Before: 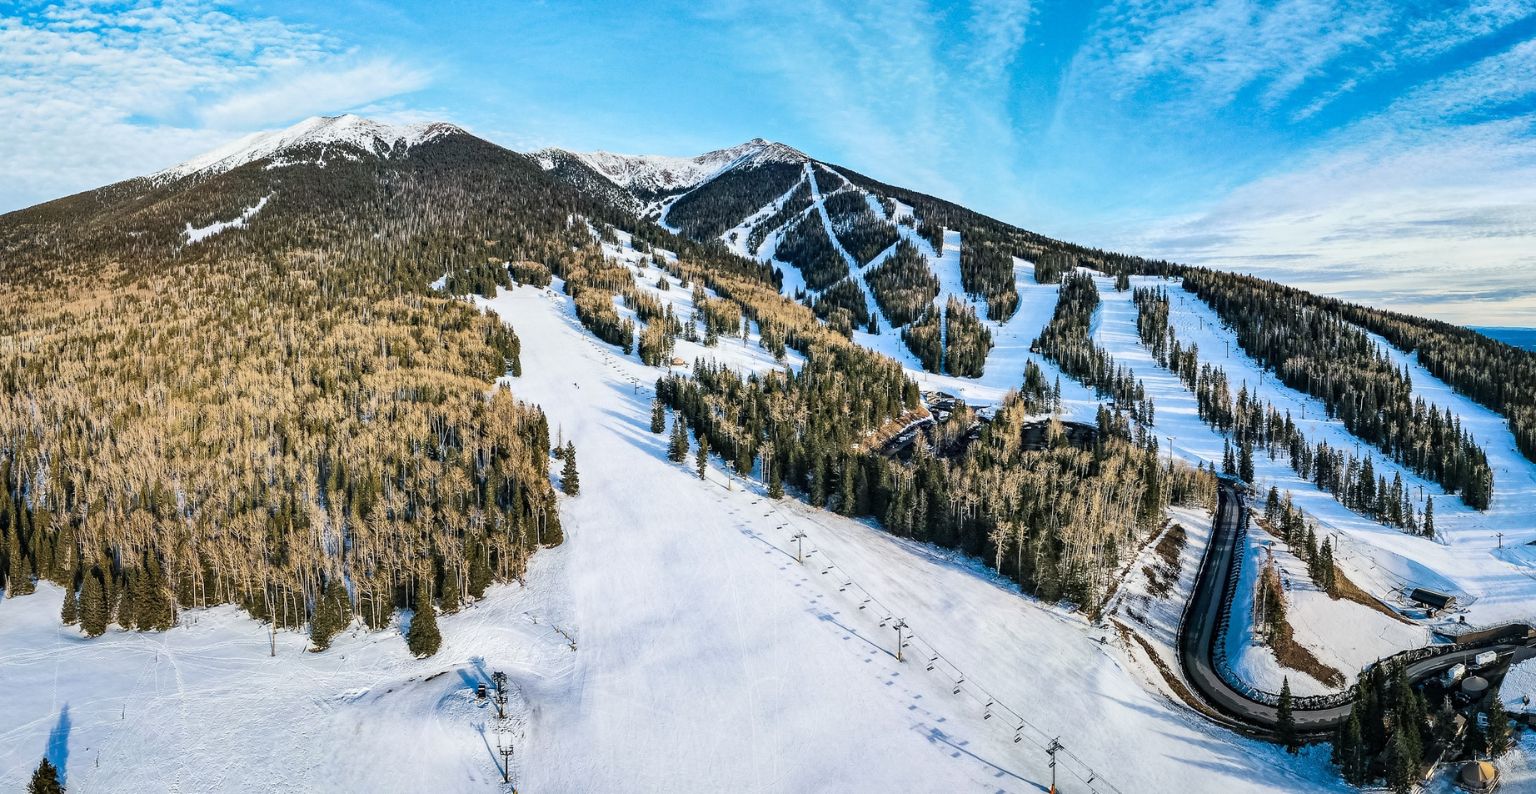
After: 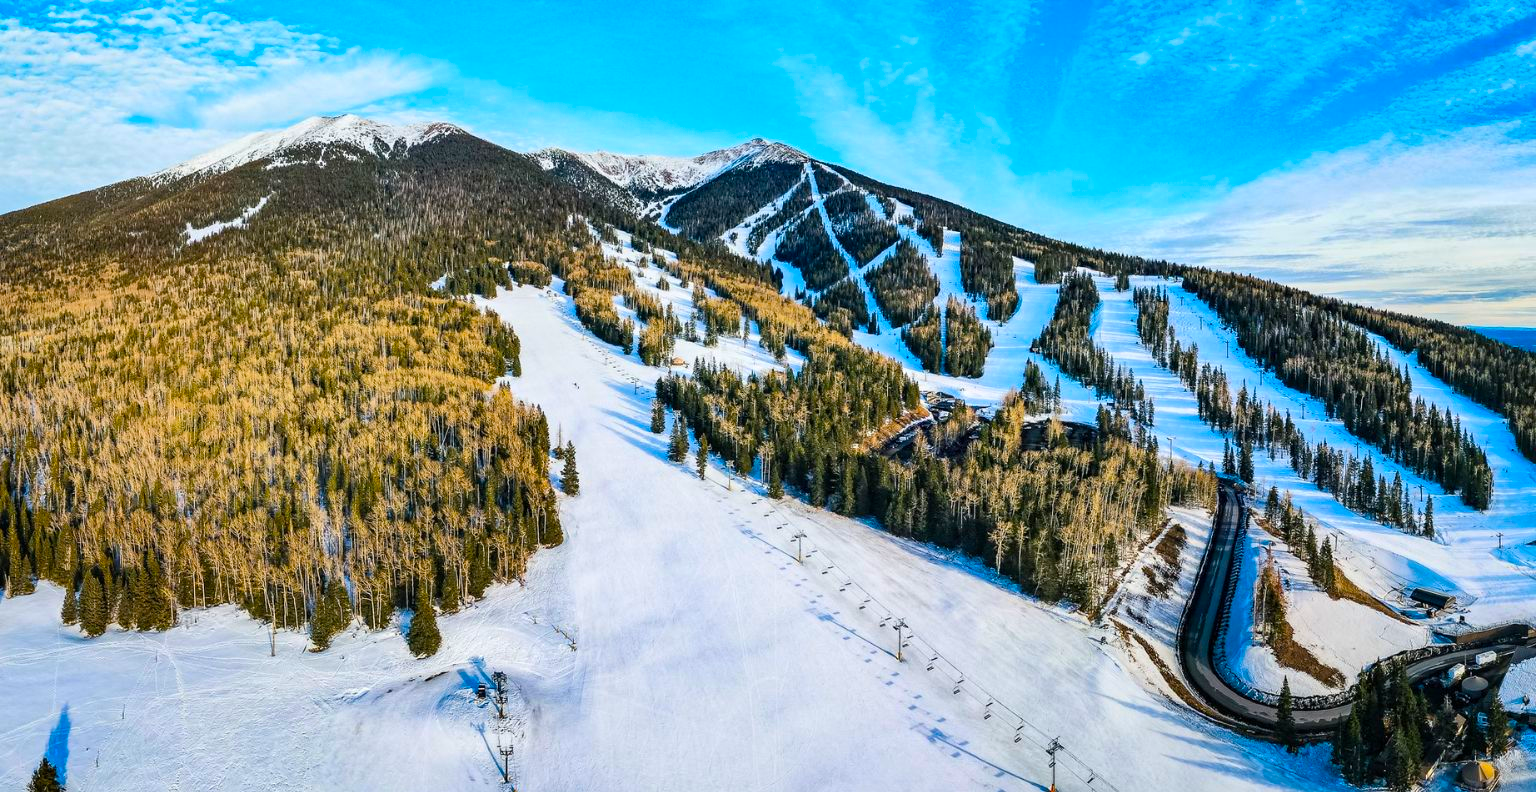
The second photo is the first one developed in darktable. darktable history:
crop: top 0.05%, bottom 0.098%
color correction: saturation 1.1
tone equalizer: on, module defaults
color balance rgb: linear chroma grading › global chroma 15%, perceptual saturation grading › global saturation 30%
